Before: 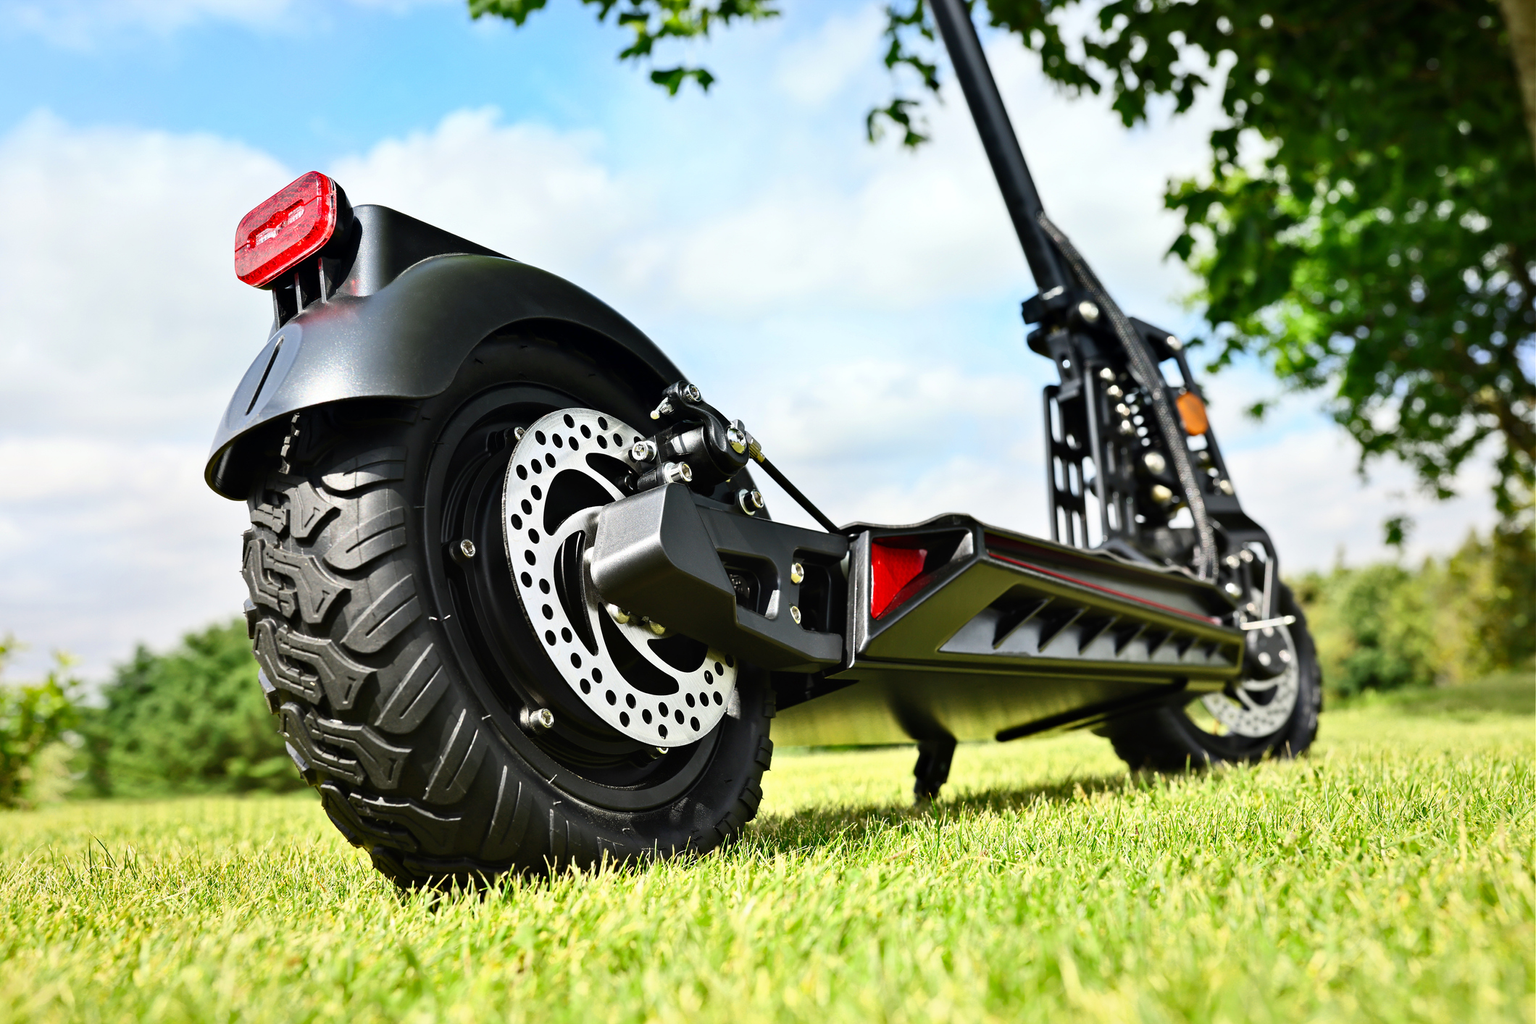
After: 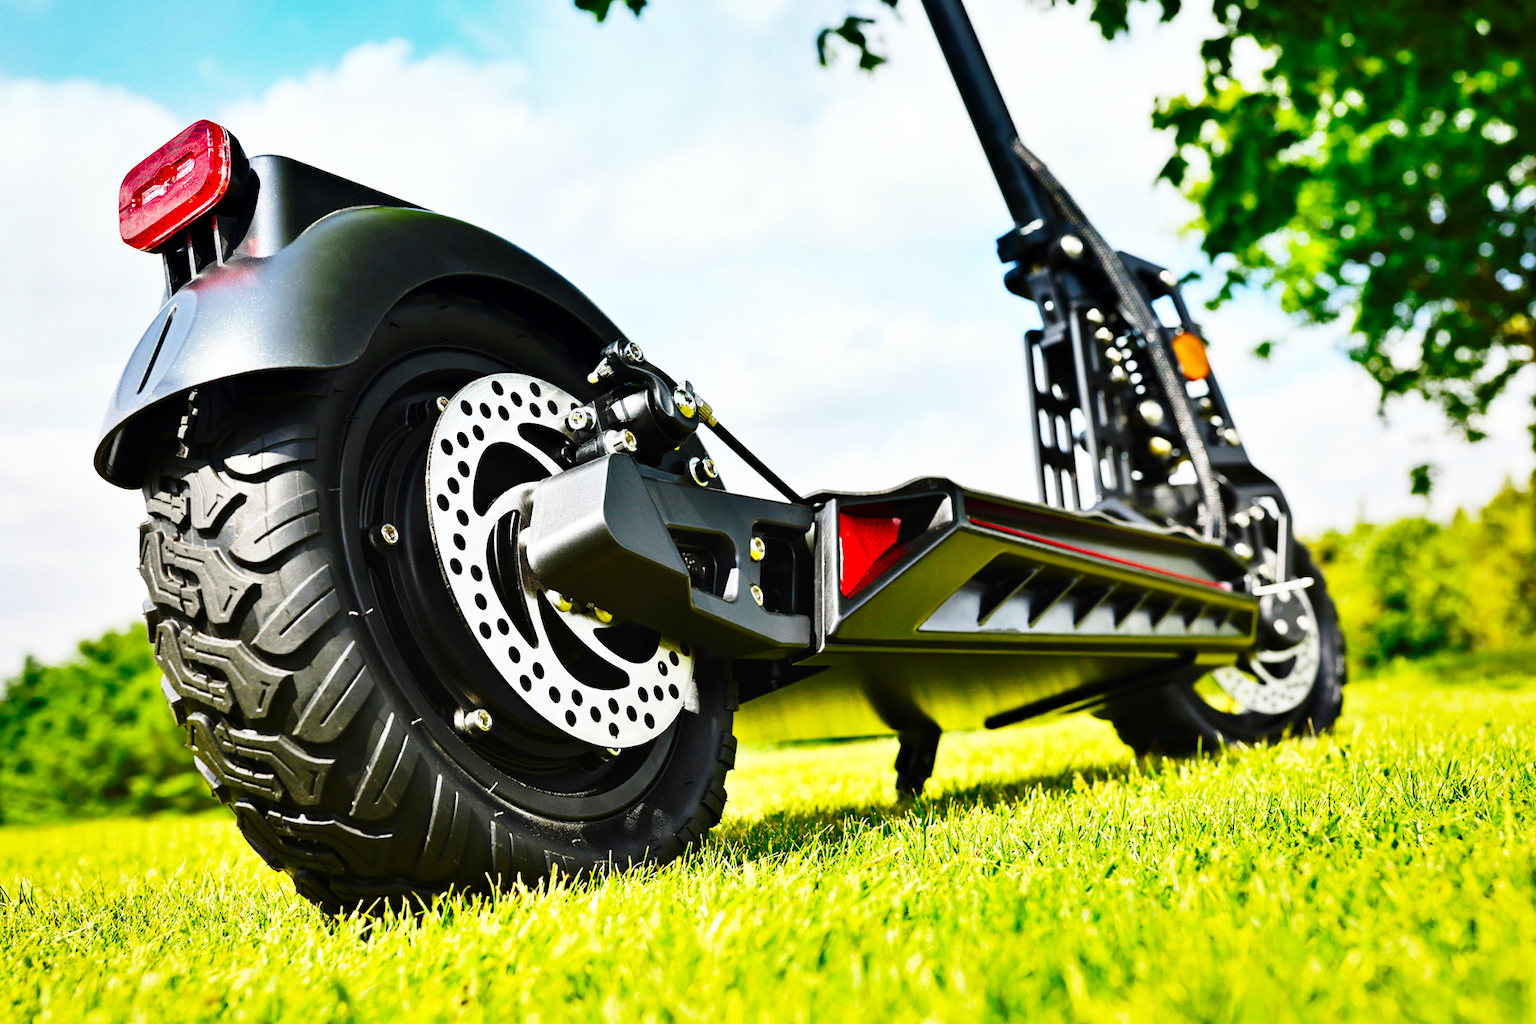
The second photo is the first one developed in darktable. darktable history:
shadows and highlights: radius 118.69, shadows 42.21, highlights -61.56, soften with gaussian
crop and rotate: angle 1.96°, left 5.673%, top 5.673%
base curve: curves: ch0 [(0, 0) (0.028, 0.03) (0.121, 0.232) (0.46, 0.748) (0.859, 0.968) (1, 1)], preserve colors none
color balance rgb: linear chroma grading › global chroma 15%, perceptual saturation grading › global saturation 30%
